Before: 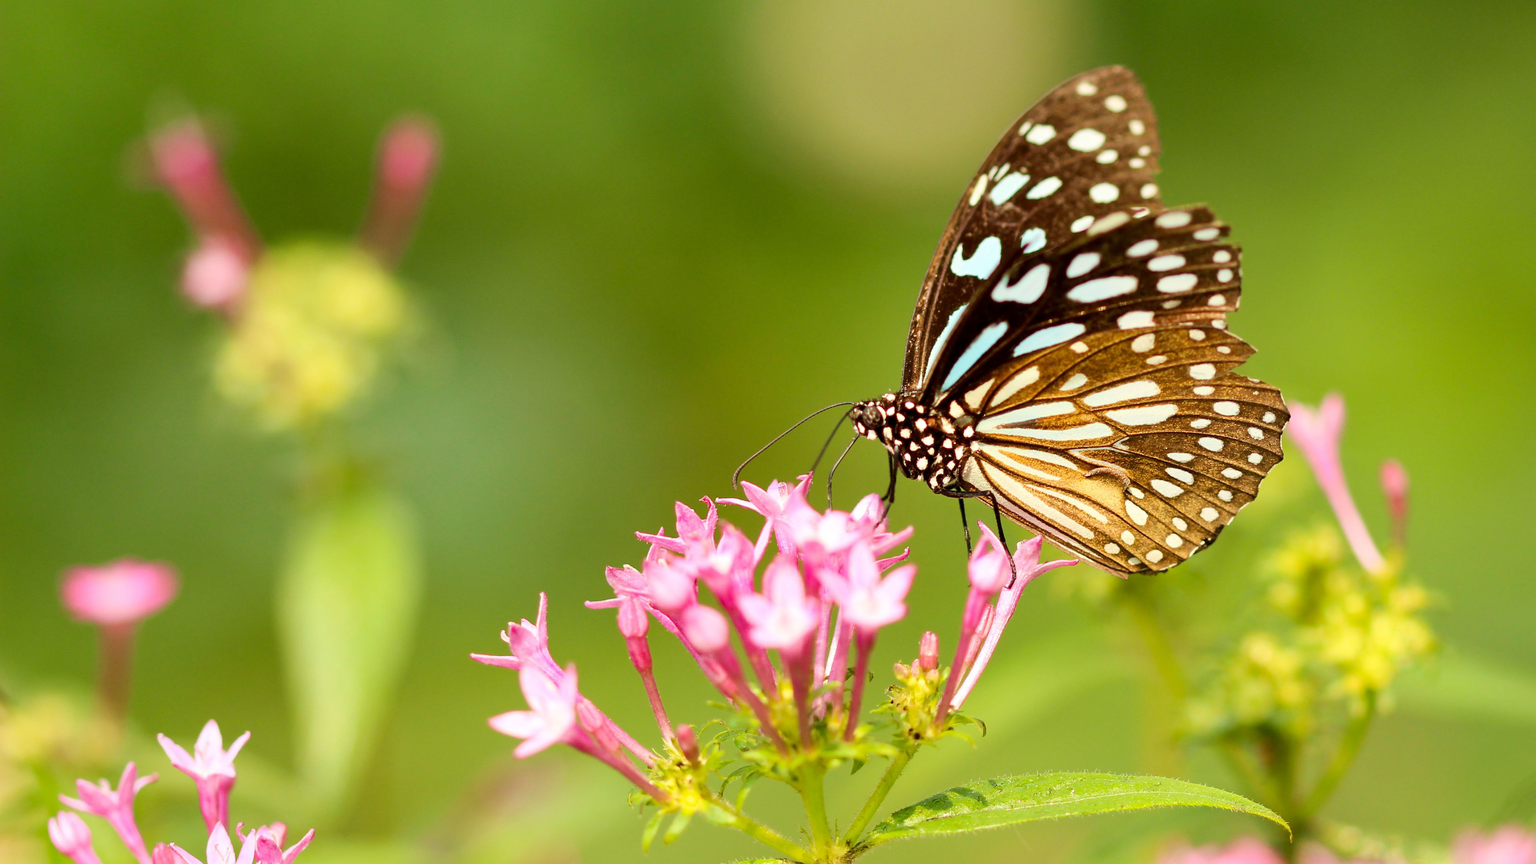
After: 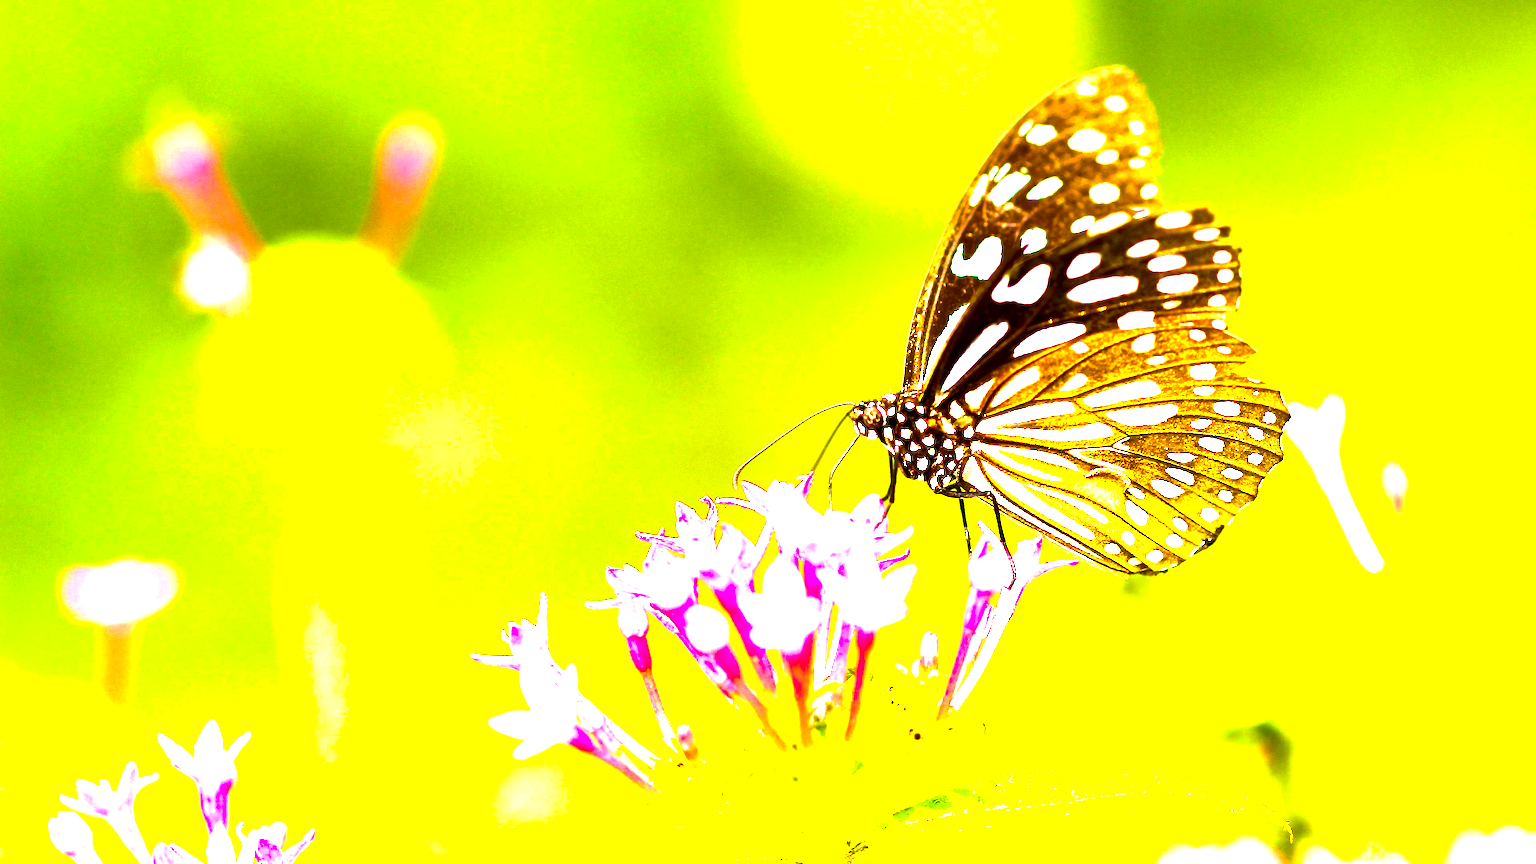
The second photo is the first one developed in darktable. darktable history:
color balance rgb: perceptual saturation grading › global saturation 30.928%, perceptual brilliance grading › global brilliance 34.992%, perceptual brilliance grading › highlights 49.68%, perceptual brilliance grading › mid-tones 59.114%, perceptual brilliance grading › shadows 34.281%
